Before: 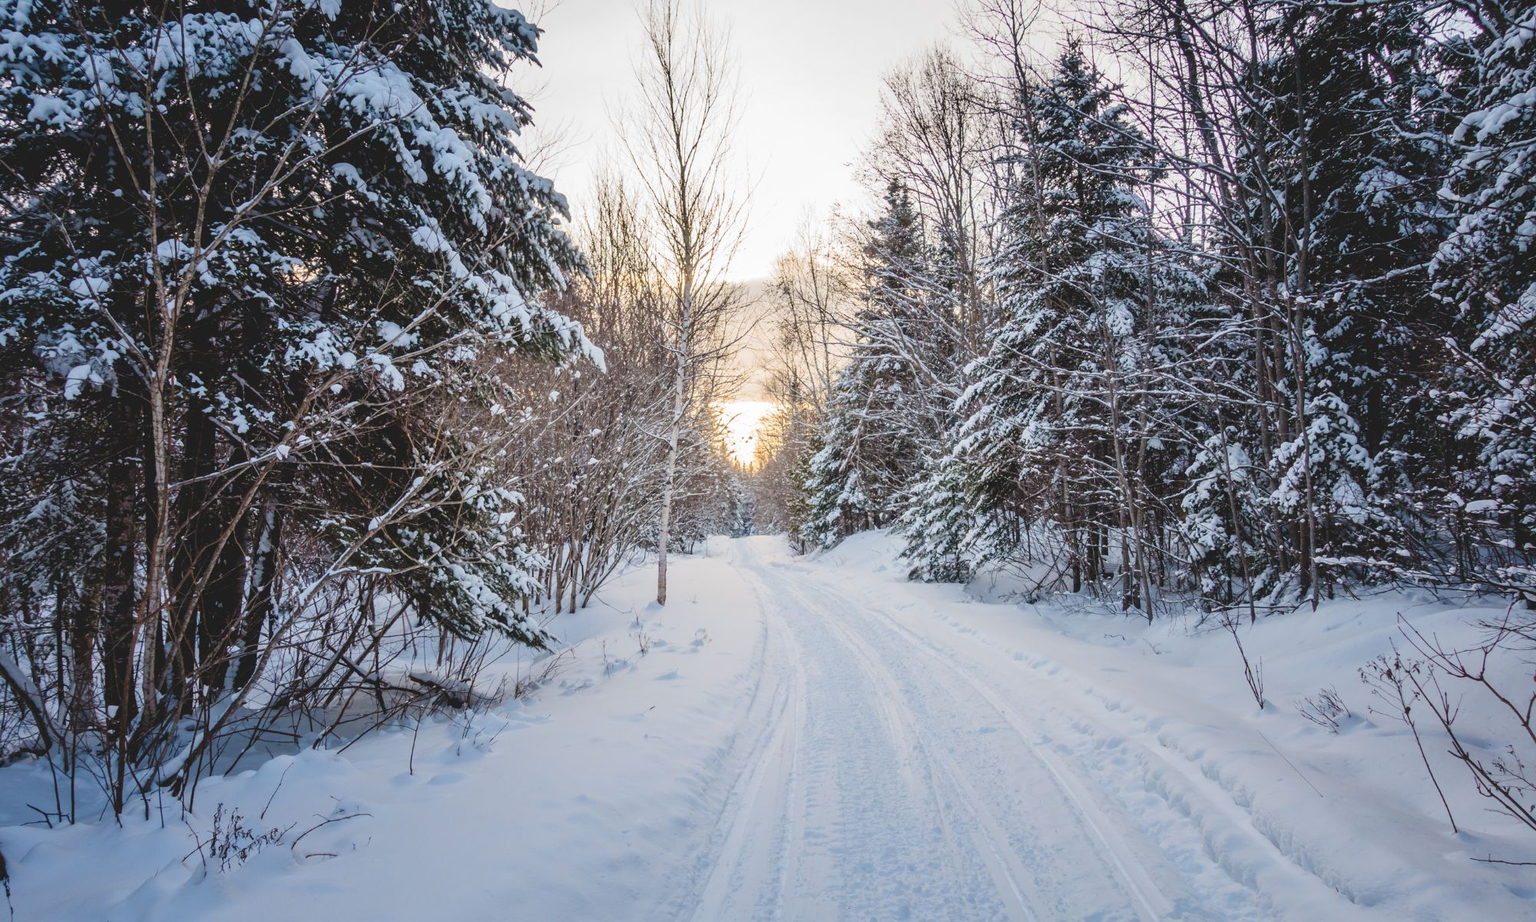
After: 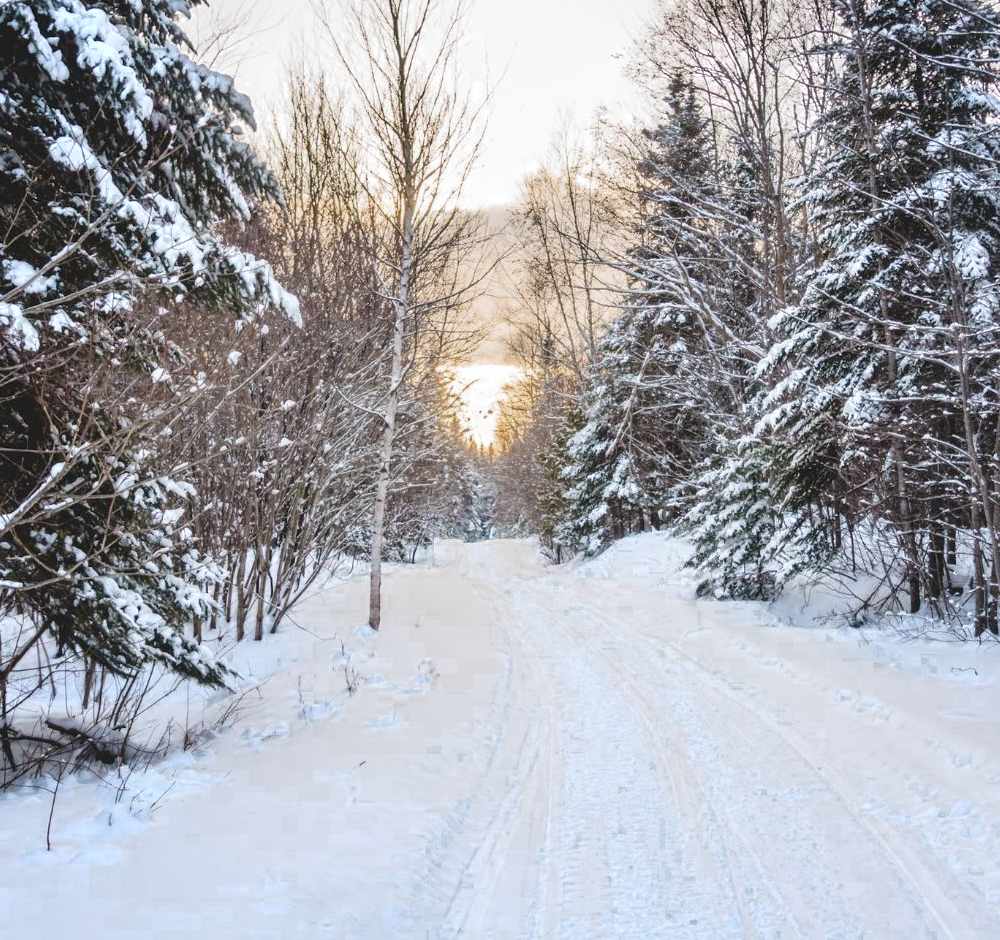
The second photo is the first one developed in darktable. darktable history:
crop and rotate: angle 0.023°, left 24.36%, top 13.21%, right 25.574%, bottom 8.356%
color zones: curves: ch0 [(0.203, 0.433) (0.607, 0.517) (0.697, 0.696) (0.705, 0.897)]
